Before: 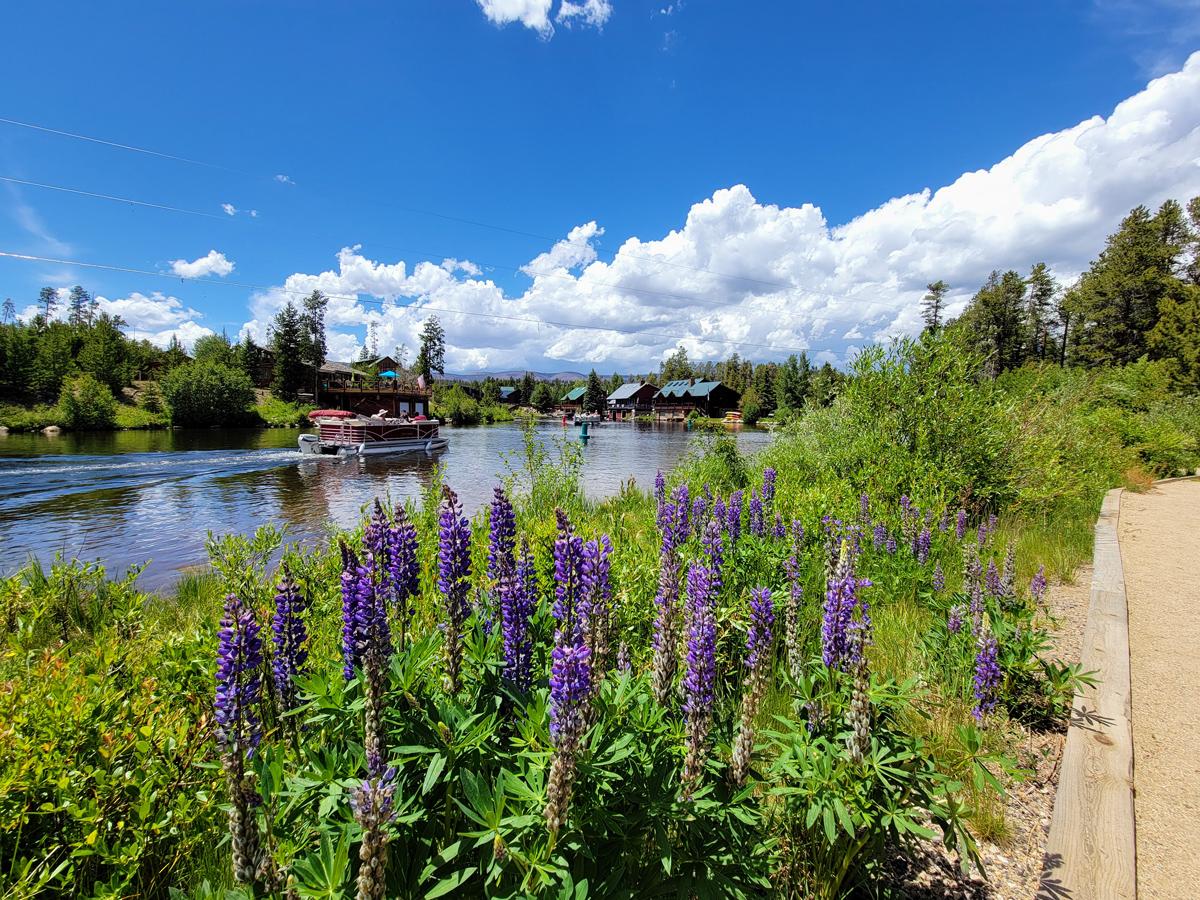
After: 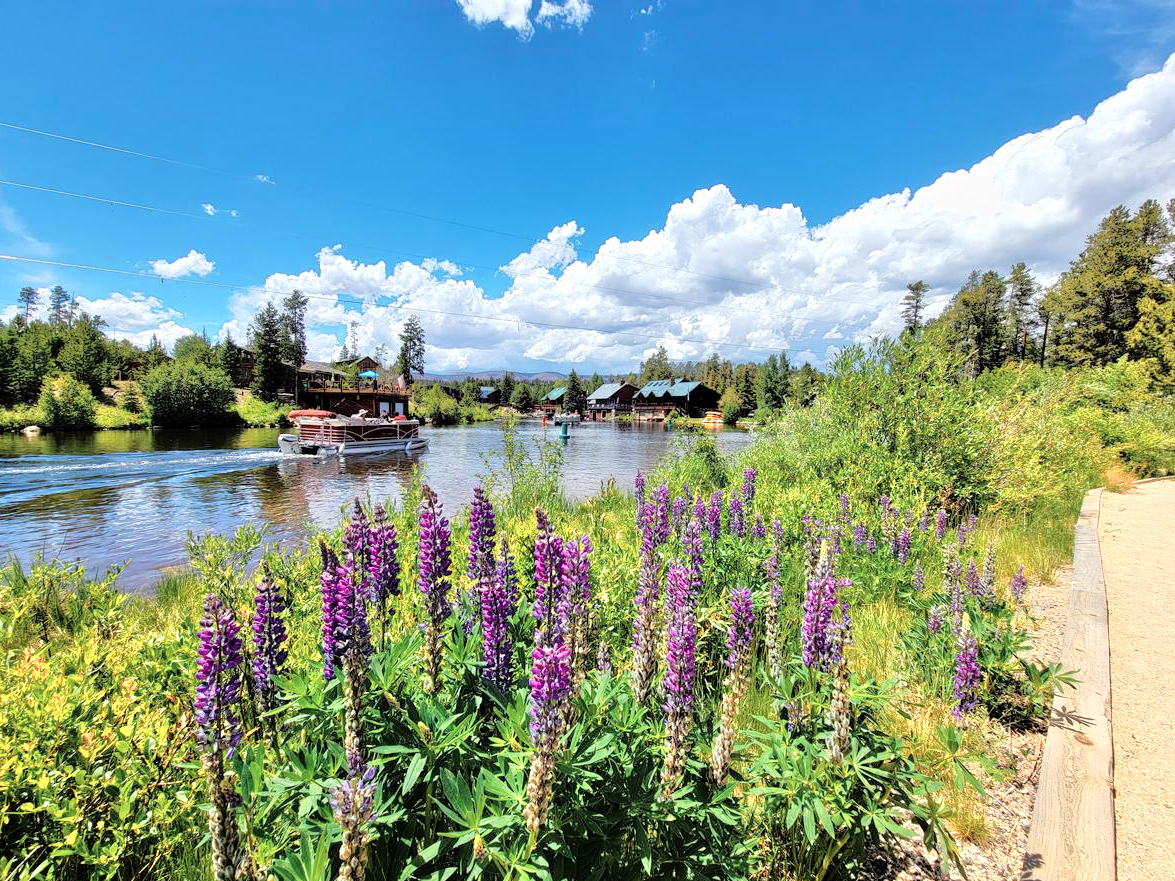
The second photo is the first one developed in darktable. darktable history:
color zones: curves: ch0 [(0.018, 0.548) (0.197, 0.654) (0.425, 0.447) (0.605, 0.658) (0.732, 0.579)]; ch1 [(0.105, 0.531) (0.224, 0.531) (0.386, 0.39) (0.618, 0.456) (0.732, 0.456) (0.956, 0.421)]; ch2 [(0.039, 0.583) (0.215, 0.465) (0.399, 0.544) (0.465, 0.548) (0.614, 0.447) (0.724, 0.43) (0.882, 0.623) (0.956, 0.632)]
crop: left 1.743%, right 0.268%, bottom 2.011%
tone equalizer: -7 EV 0.15 EV, -6 EV 0.6 EV, -5 EV 1.15 EV, -4 EV 1.33 EV, -3 EV 1.15 EV, -2 EV 0.6 EV, -1 EV 0.15 EV, mask exposure compensation -0.5 EV
